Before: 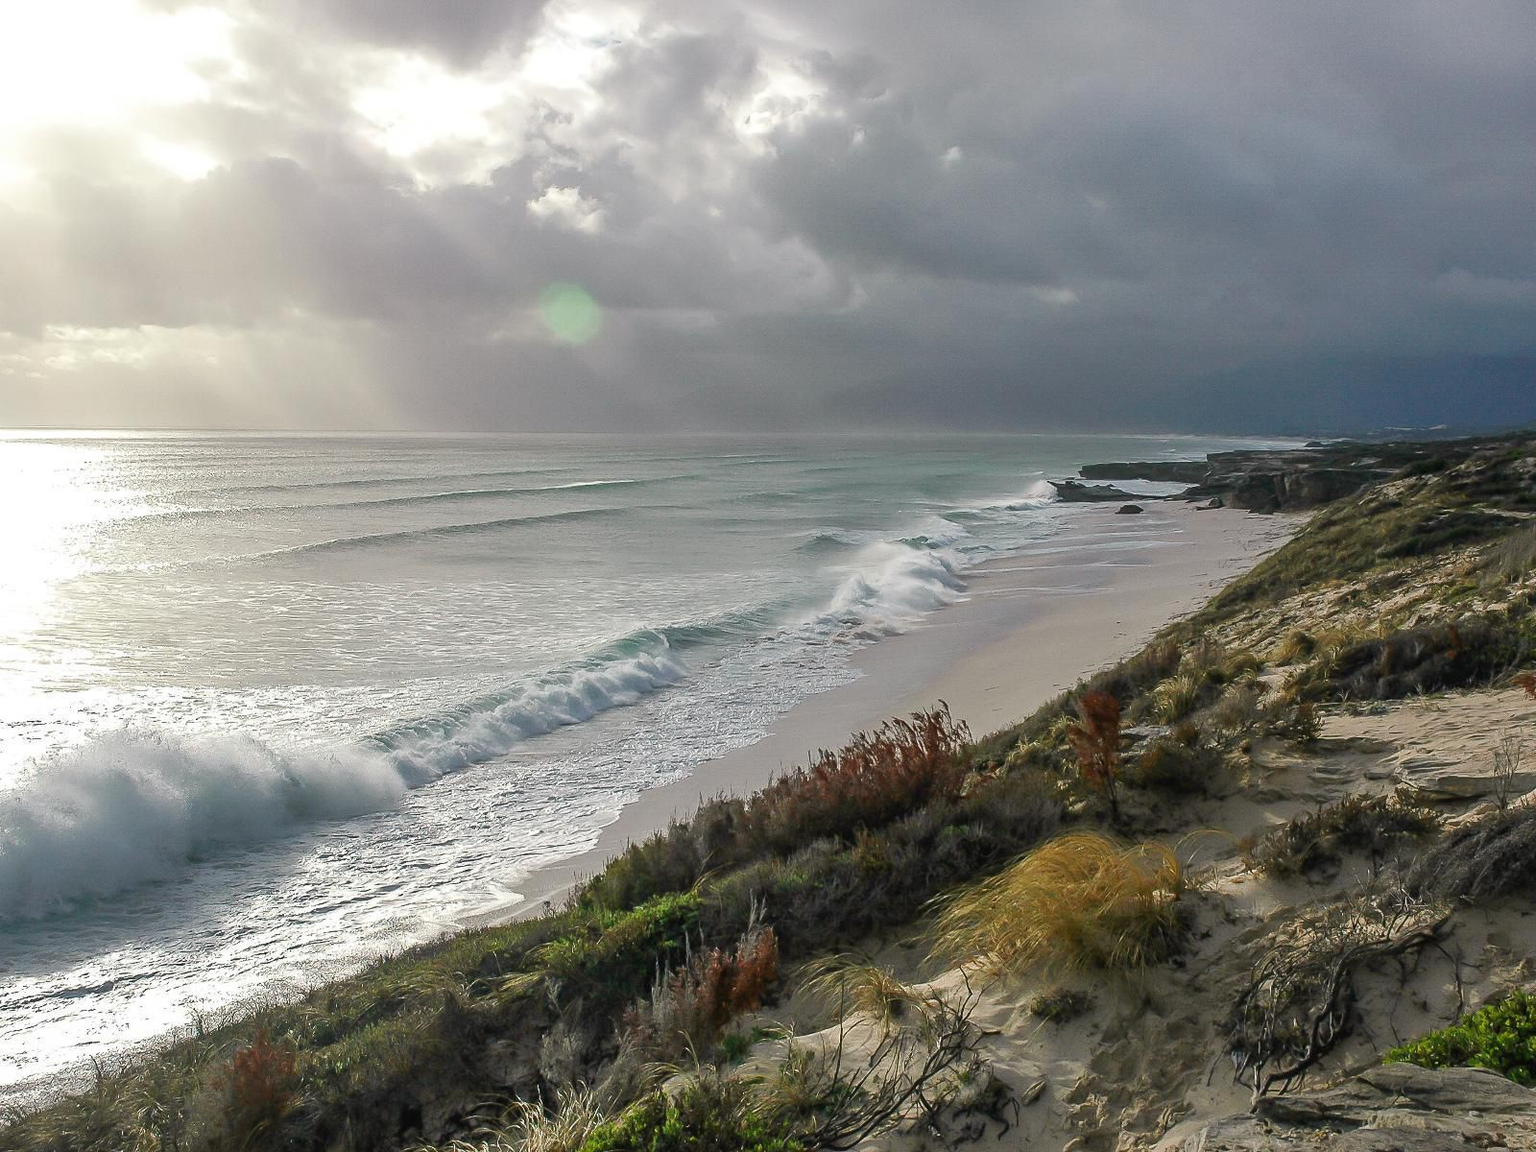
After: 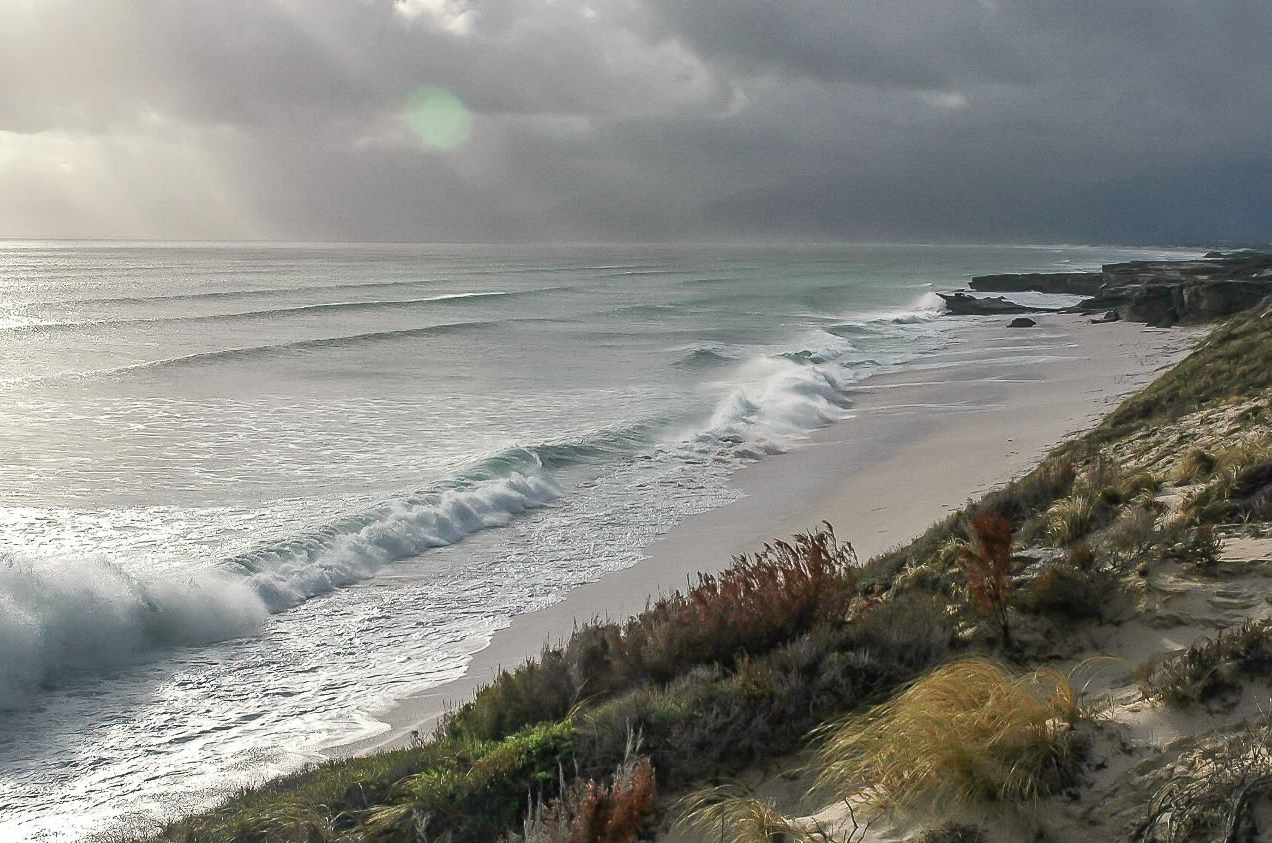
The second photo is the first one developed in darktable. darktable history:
contrast brightness saturation: contrast 0.115, saturation -0.177
shadows and highlights: shadows 43.11, highlights 6.81
crop: left 9.74%, top 17.348%, right 10.718%, bottom 12.376%
